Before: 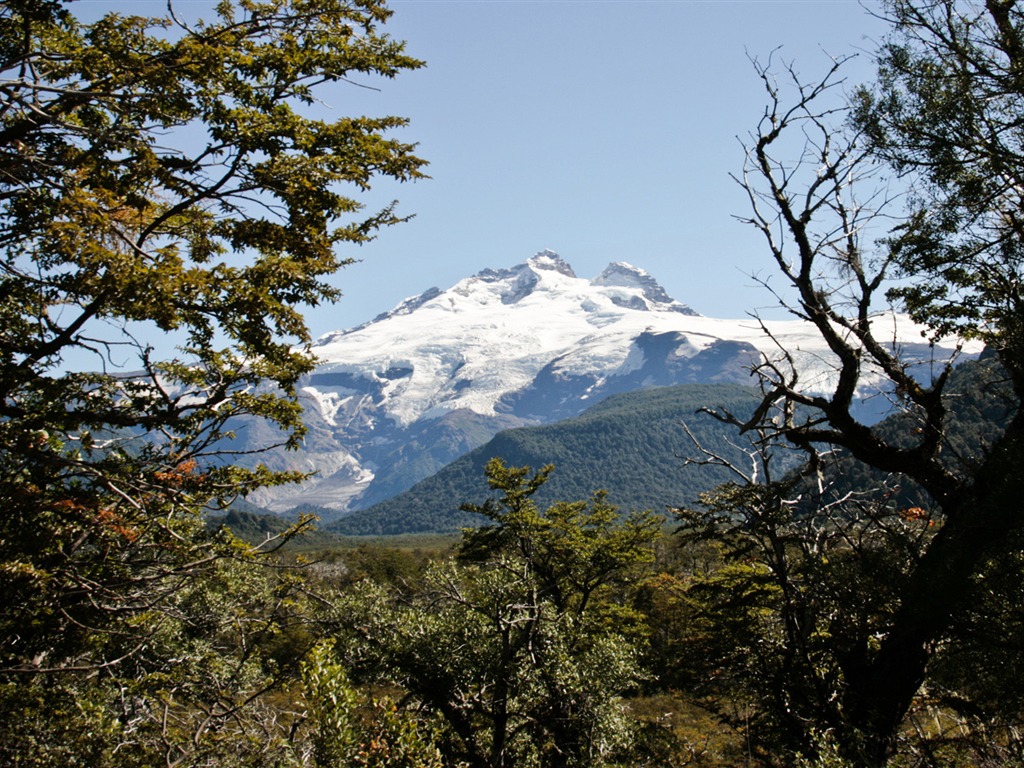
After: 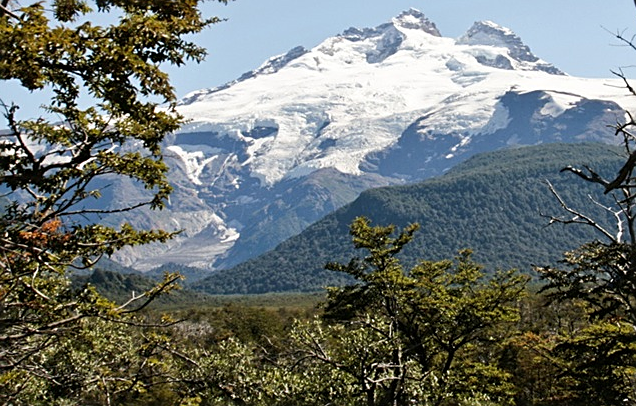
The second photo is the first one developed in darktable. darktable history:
crop: left 13.26%, top 31.454%, right 24.566%, bottom 15.614%
tone equalizer: on, module defaults
sharpen: on, module defaults
